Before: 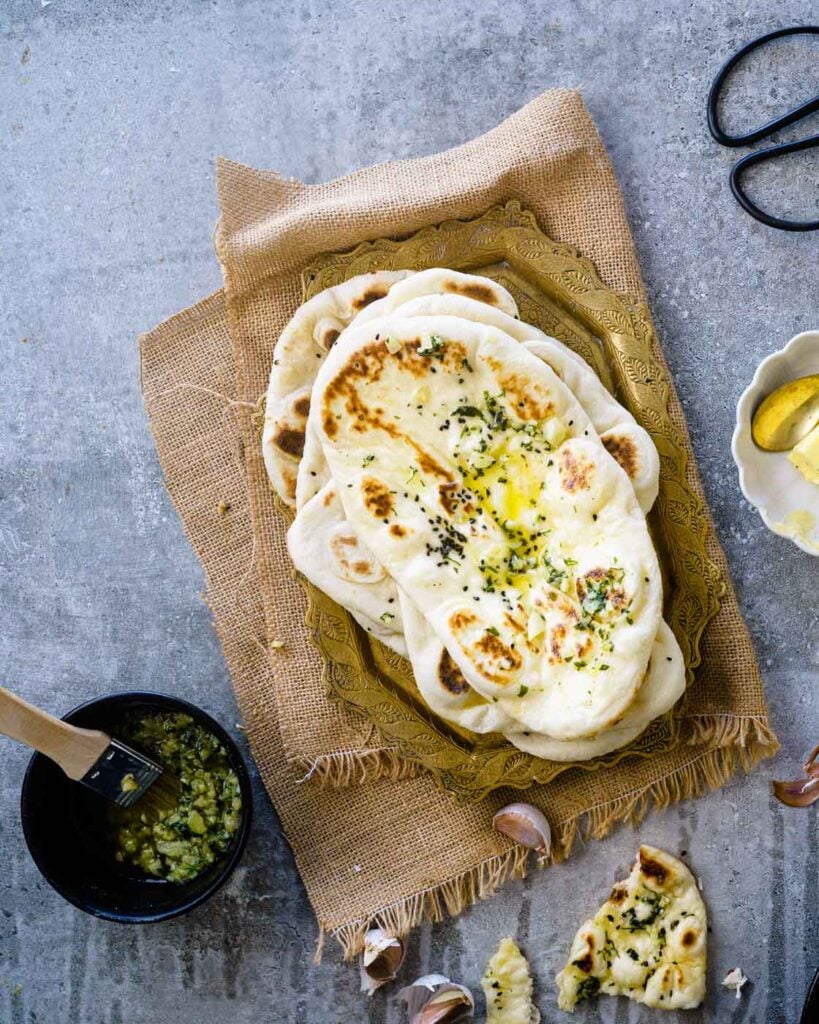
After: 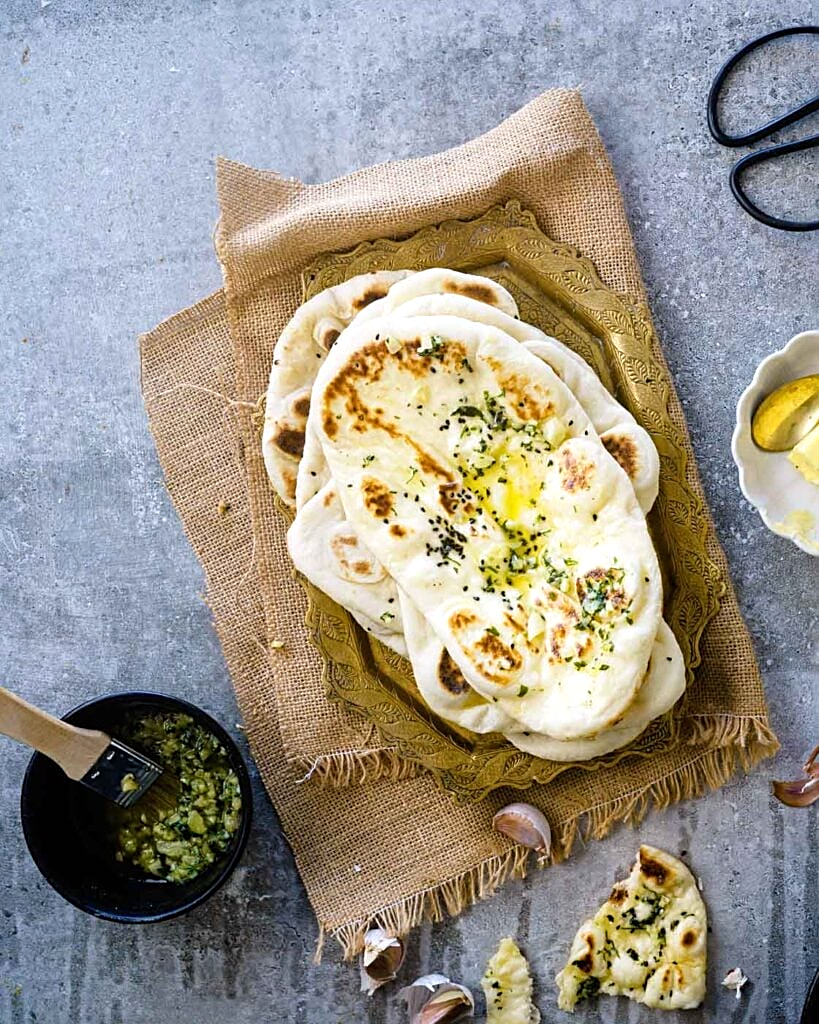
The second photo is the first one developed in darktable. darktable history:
sharpen: on, module defaults
exposure: exposure 0.124 EV, compensate highlight preservation false
